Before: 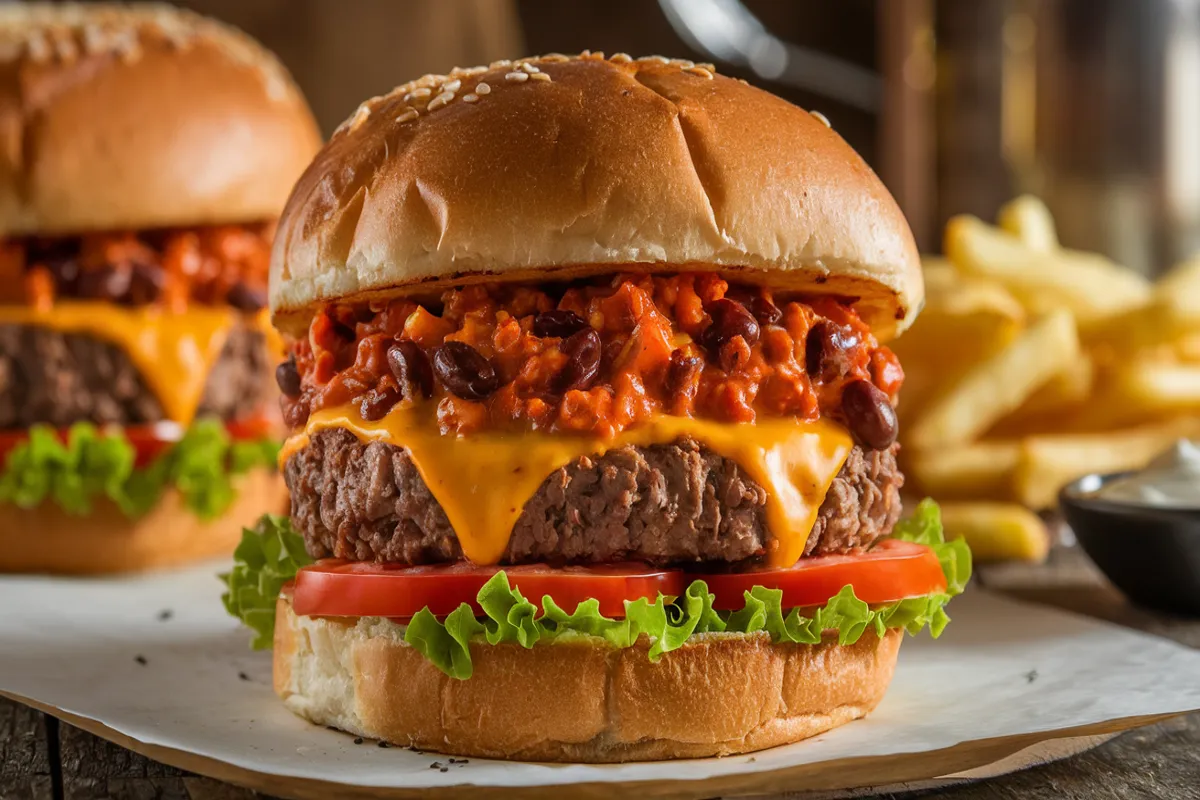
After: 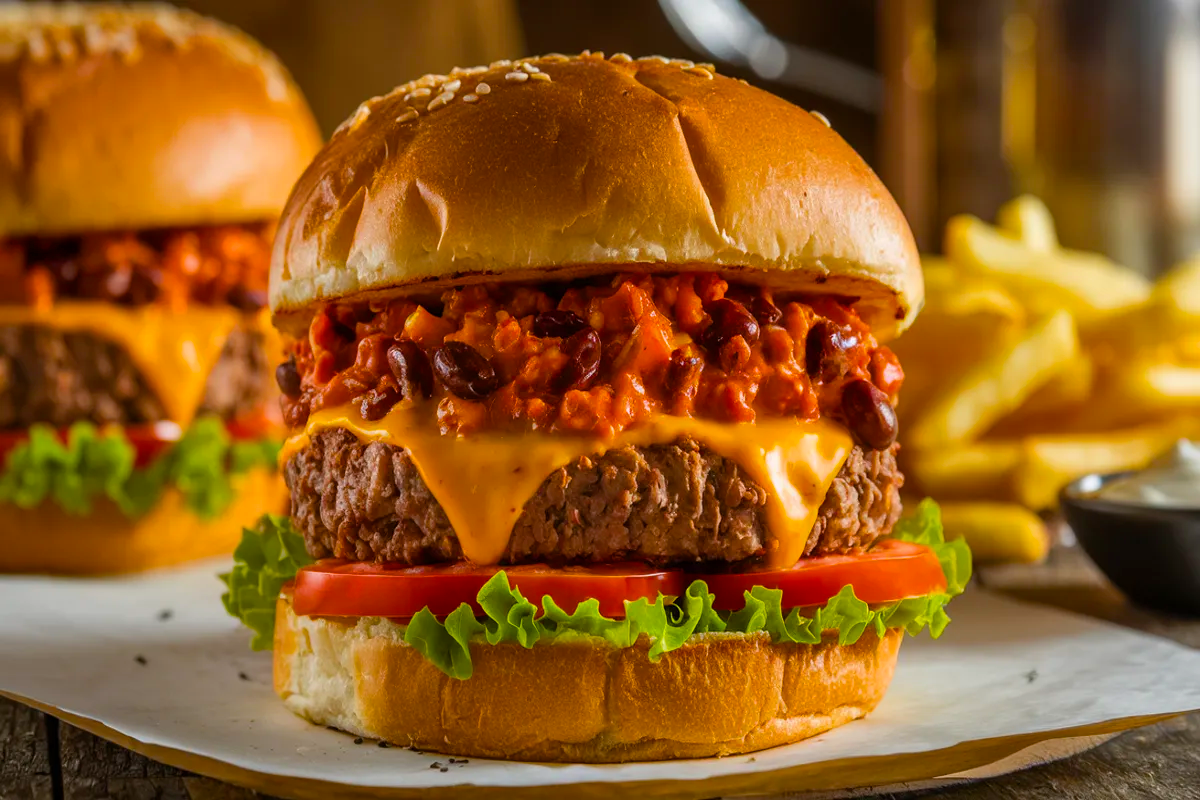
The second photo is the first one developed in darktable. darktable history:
color balance rgb: perceptual saturation grading › global saturation 39.35%, global vibrance 14.703%
